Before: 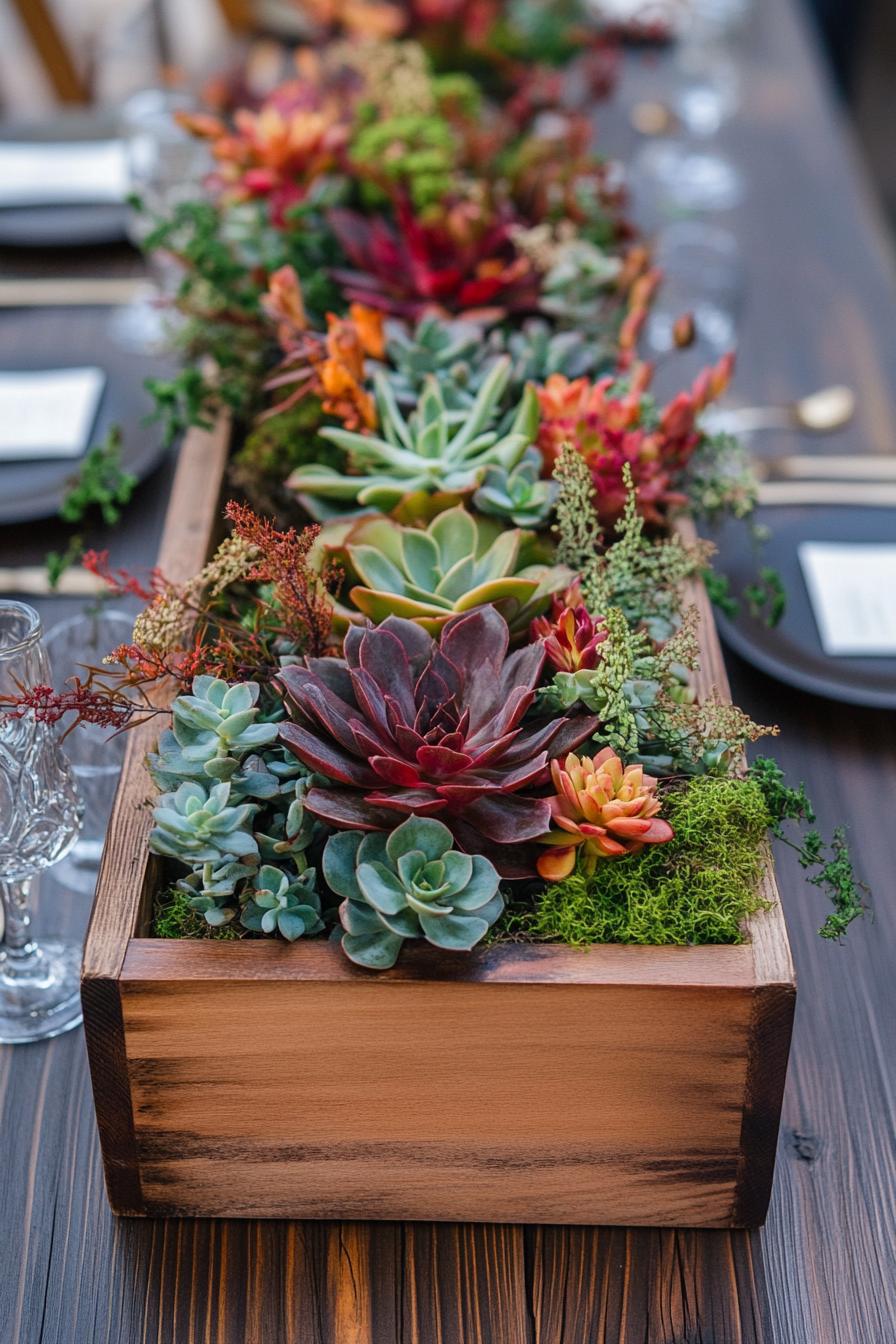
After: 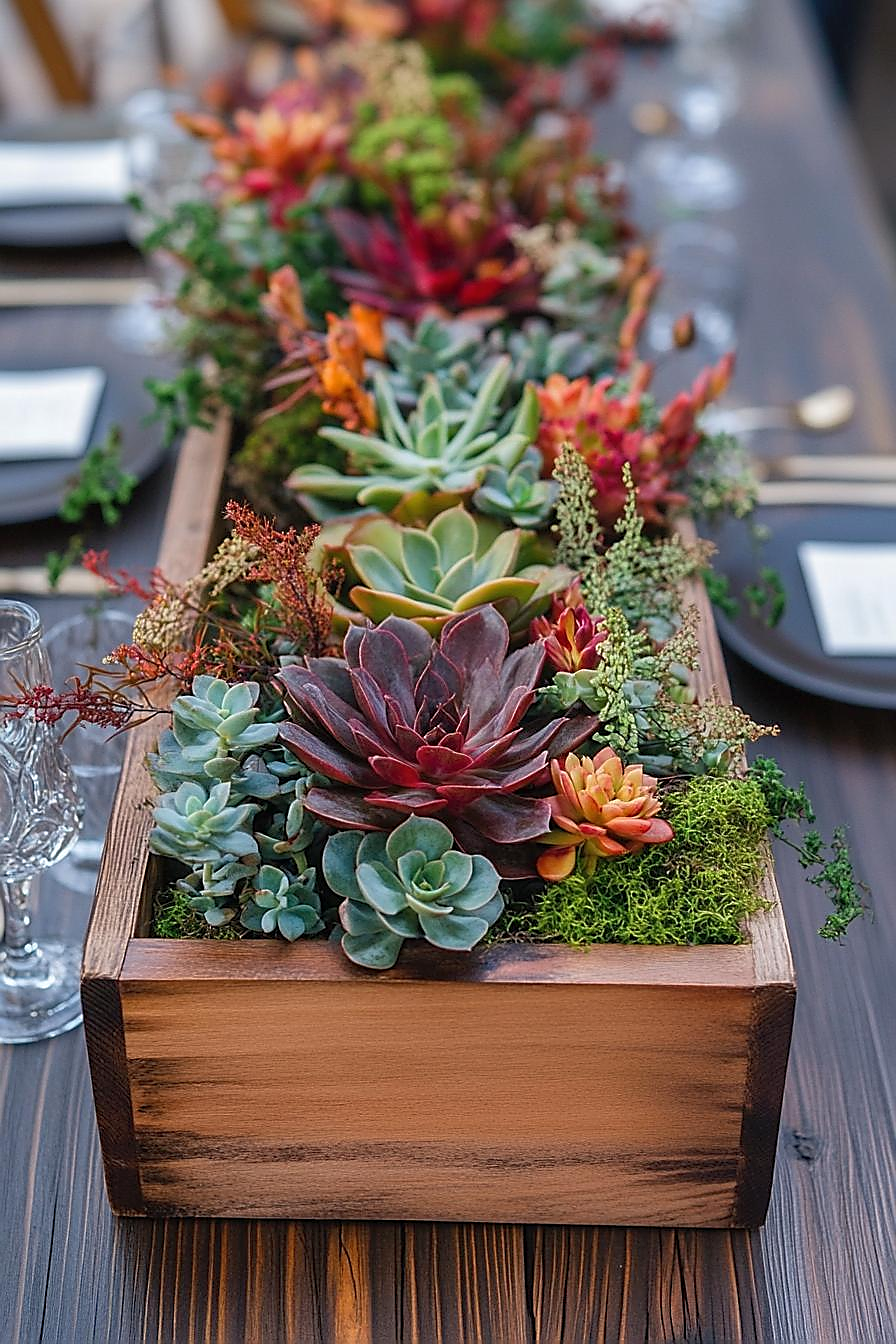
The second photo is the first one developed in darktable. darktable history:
shadows and highlights: shadows 42.96, highlights 7.48
sharpen: radius 1.35, amount 1.267, threshold 0.822
